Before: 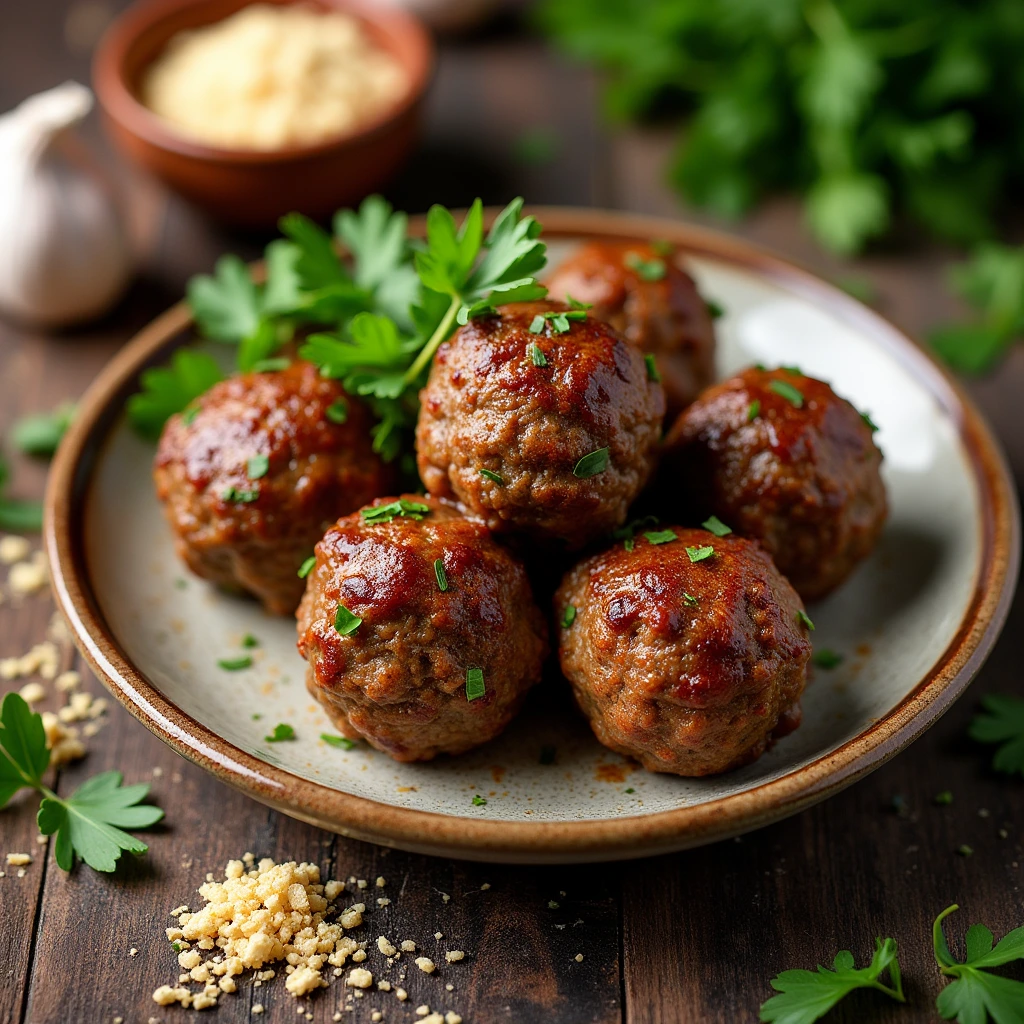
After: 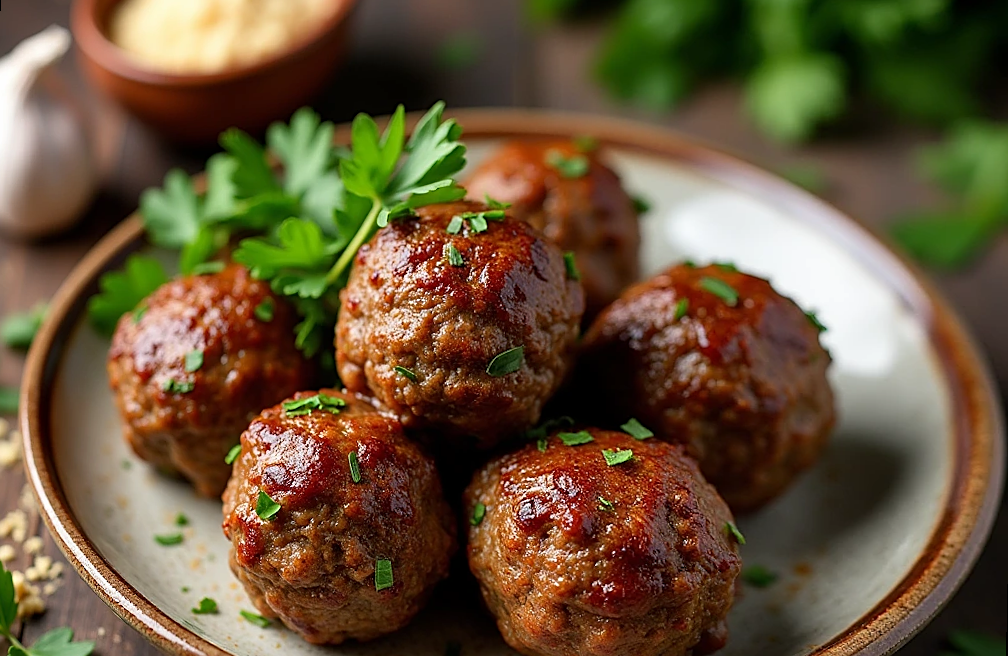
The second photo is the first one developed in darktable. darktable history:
crop: left 0.387%, top 5.469%, bottom 19.809%
sharpen: on, module defaults
rotate and perspective: rotation 1.69°, lens shift (vertical) -0.023, lens shift (horizontal) -0.291, crop left 0.025, crop right 0.988, crop top 0.092, crop bottom 0.842
